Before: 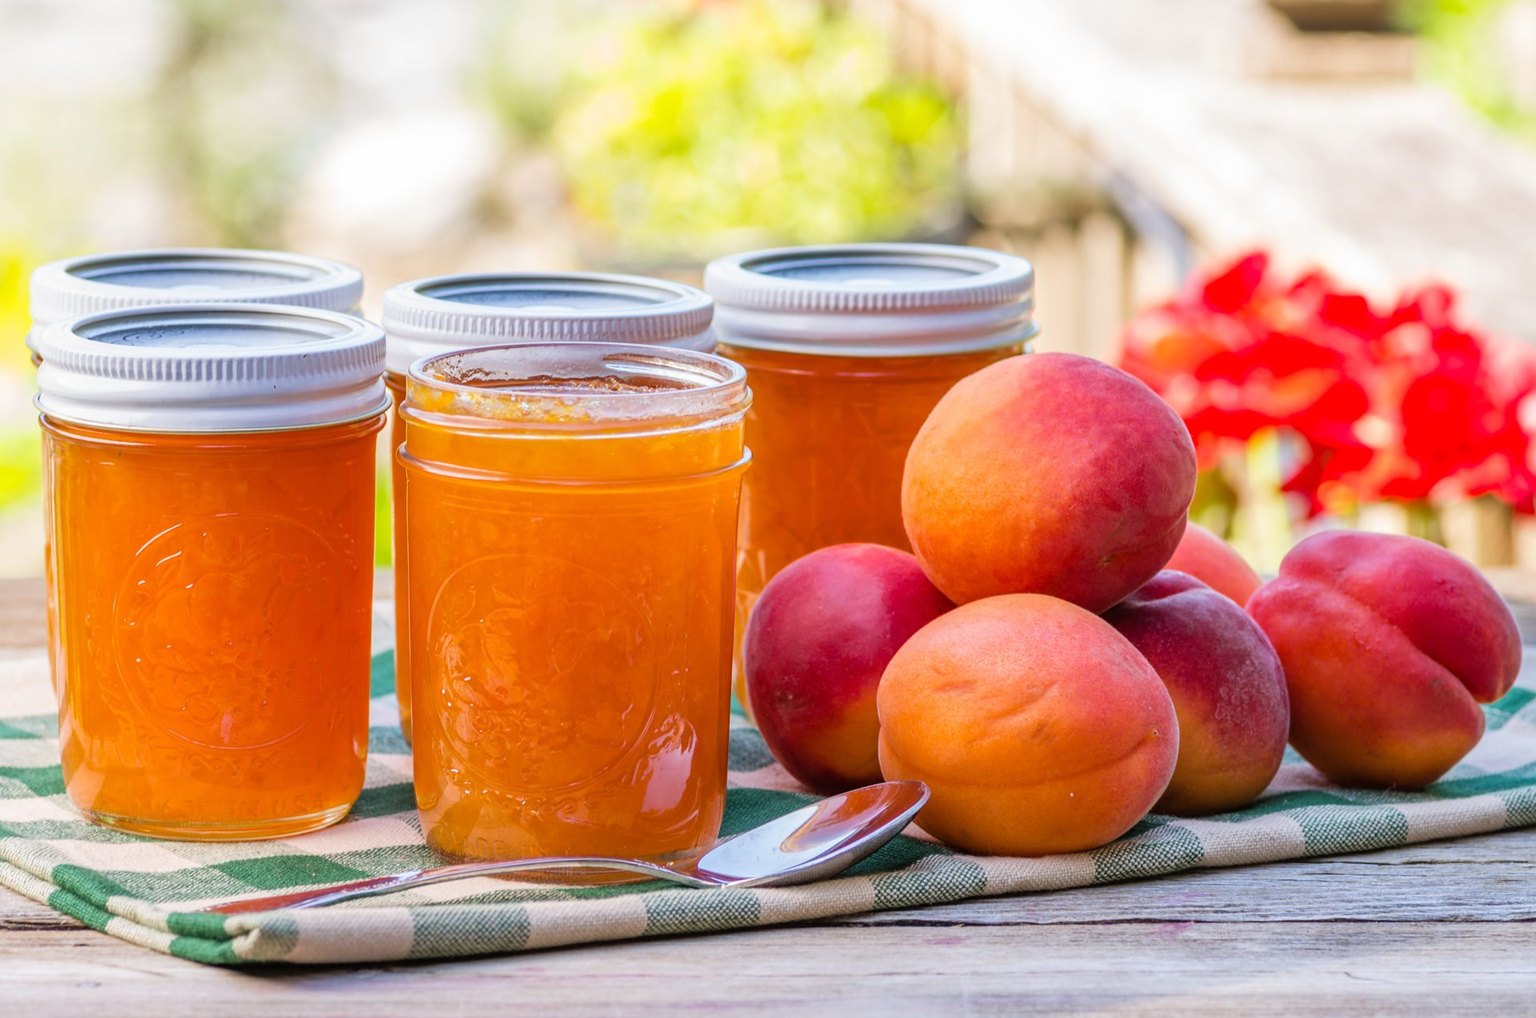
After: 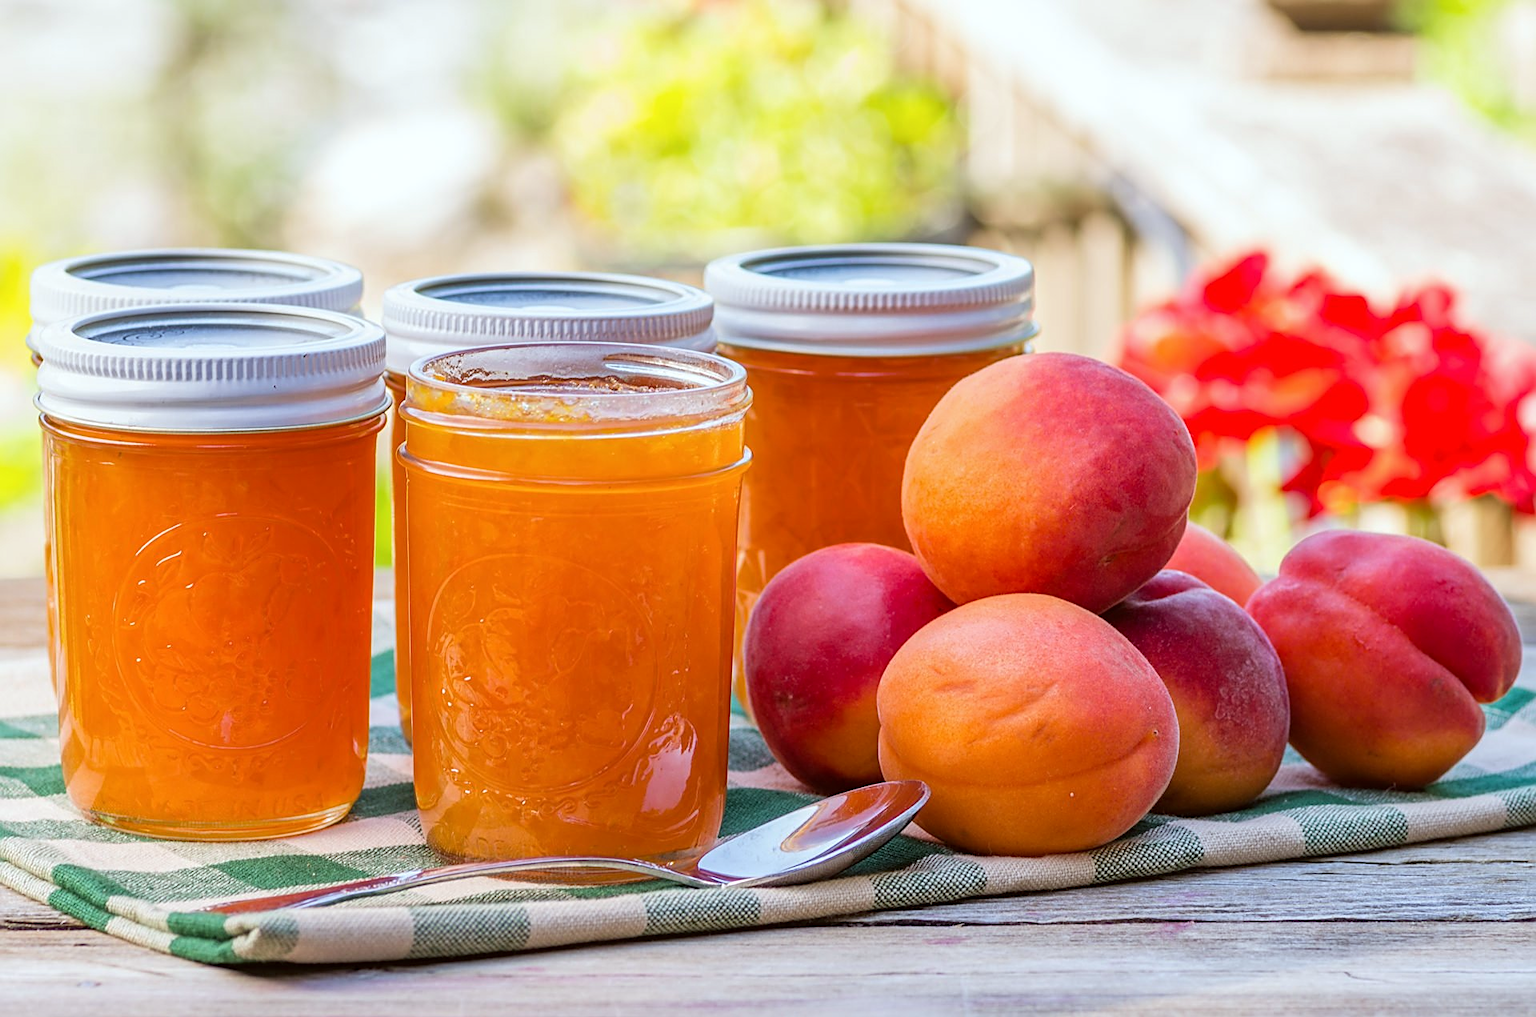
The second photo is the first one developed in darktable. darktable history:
color correction: highlights a* -2.73, highlights b* -2.09, shadows a* 2.41, shadows b* 2.73
sharpen: on, module defaults
